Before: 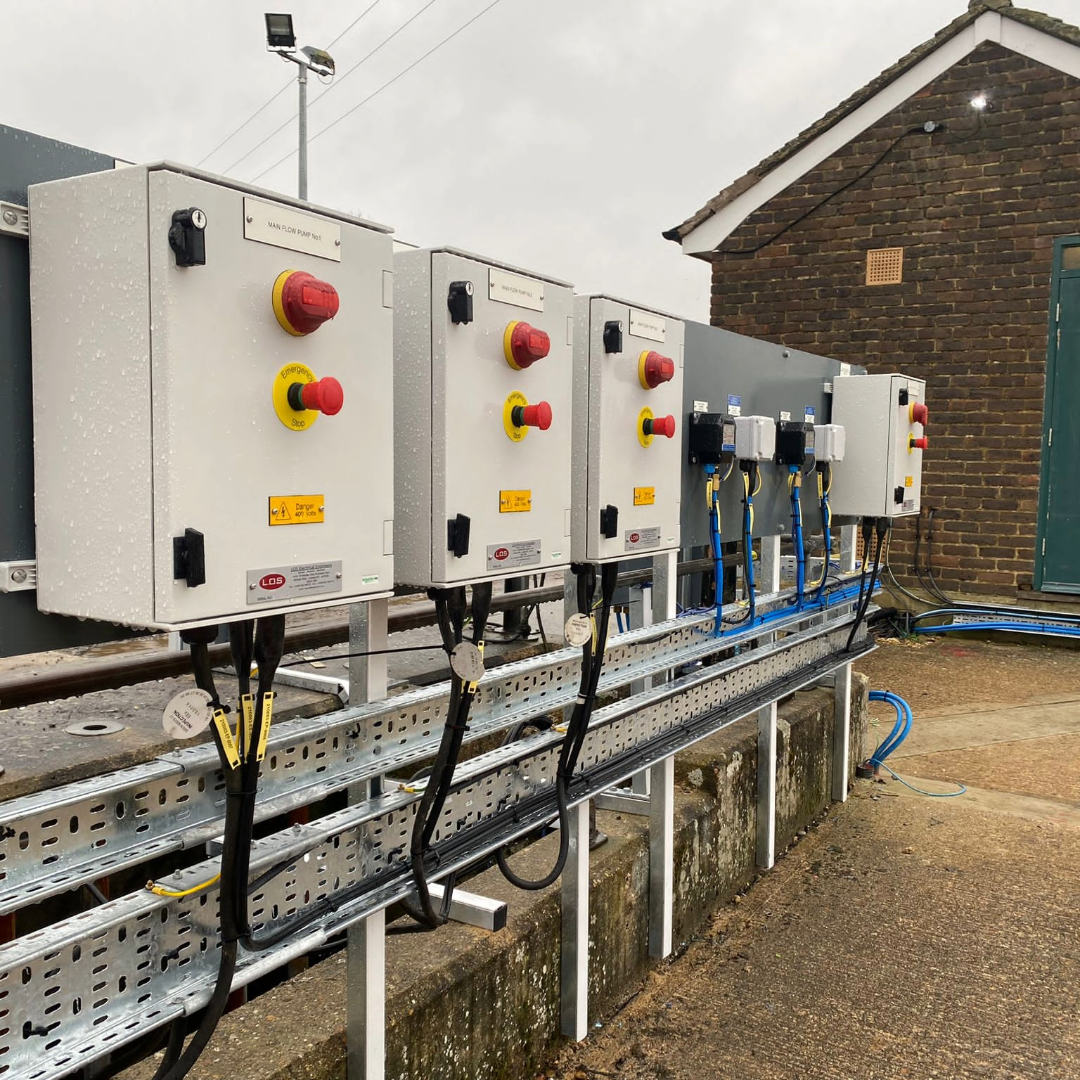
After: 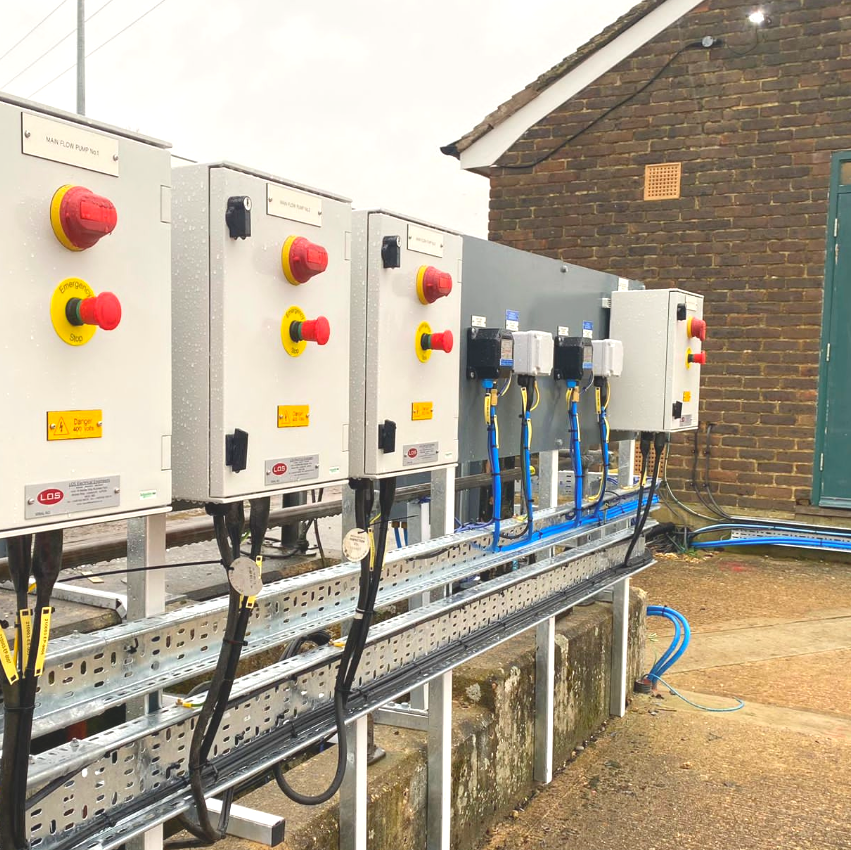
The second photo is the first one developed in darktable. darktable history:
exposure: exposure 1.089 EV, compensate highlight preservation false
crop and rotate: left 20.74%, top 7.912%, right 0.375%, bottom 13.378%
contrast brightness saturation: contrast -0.28
